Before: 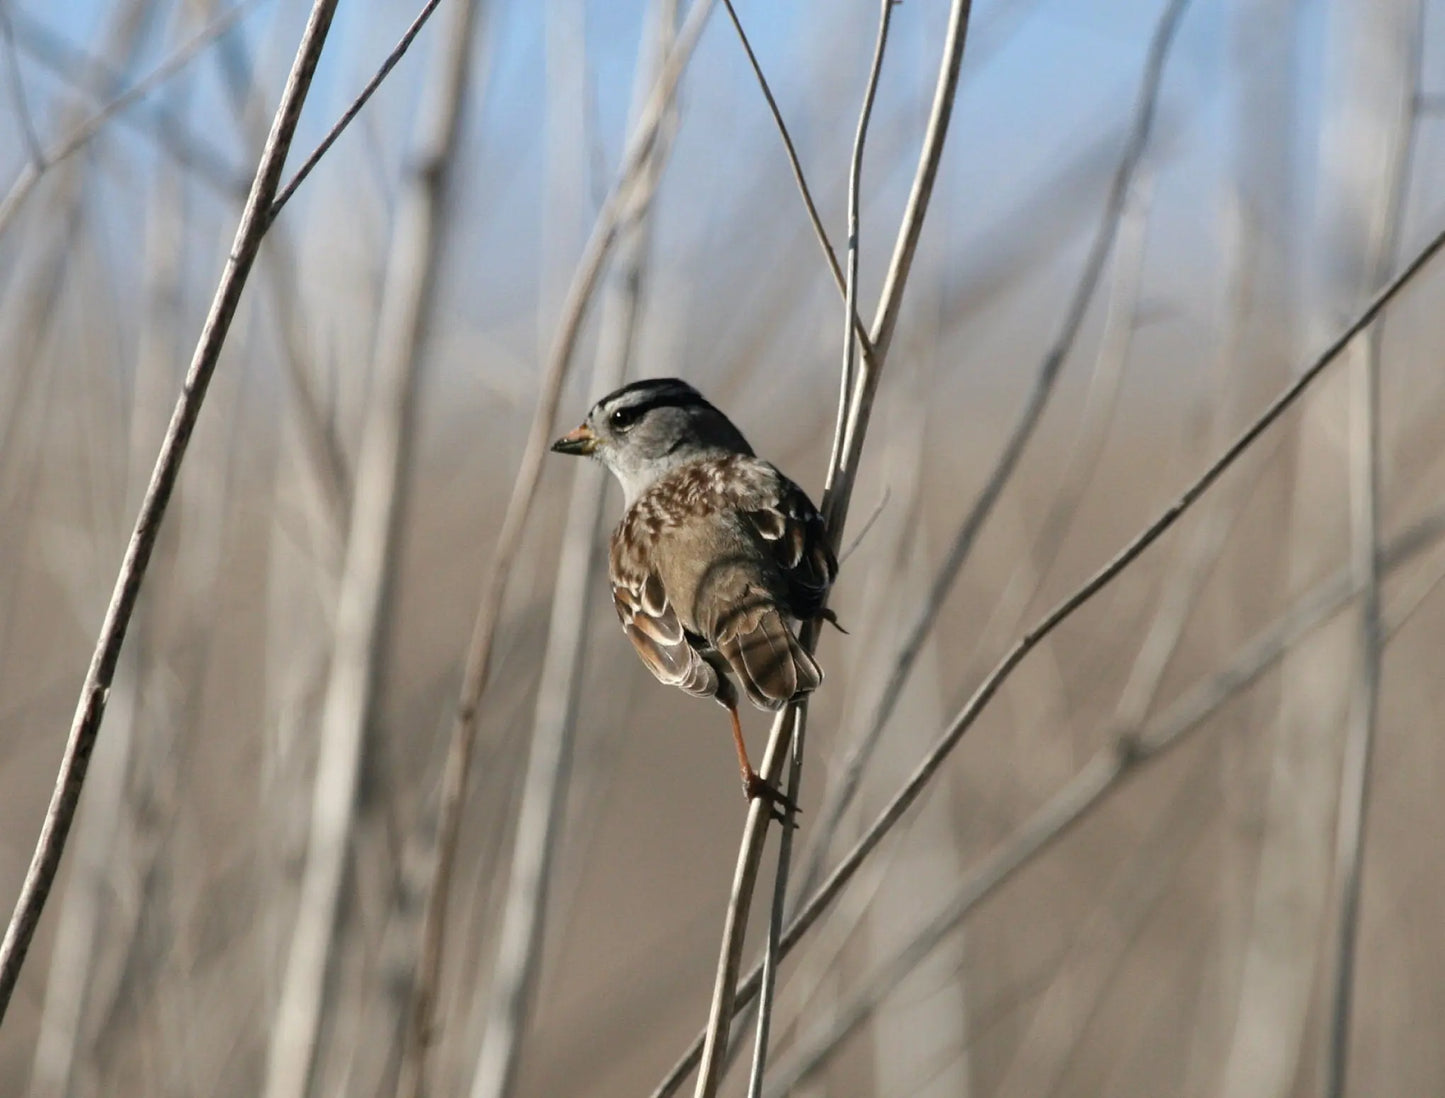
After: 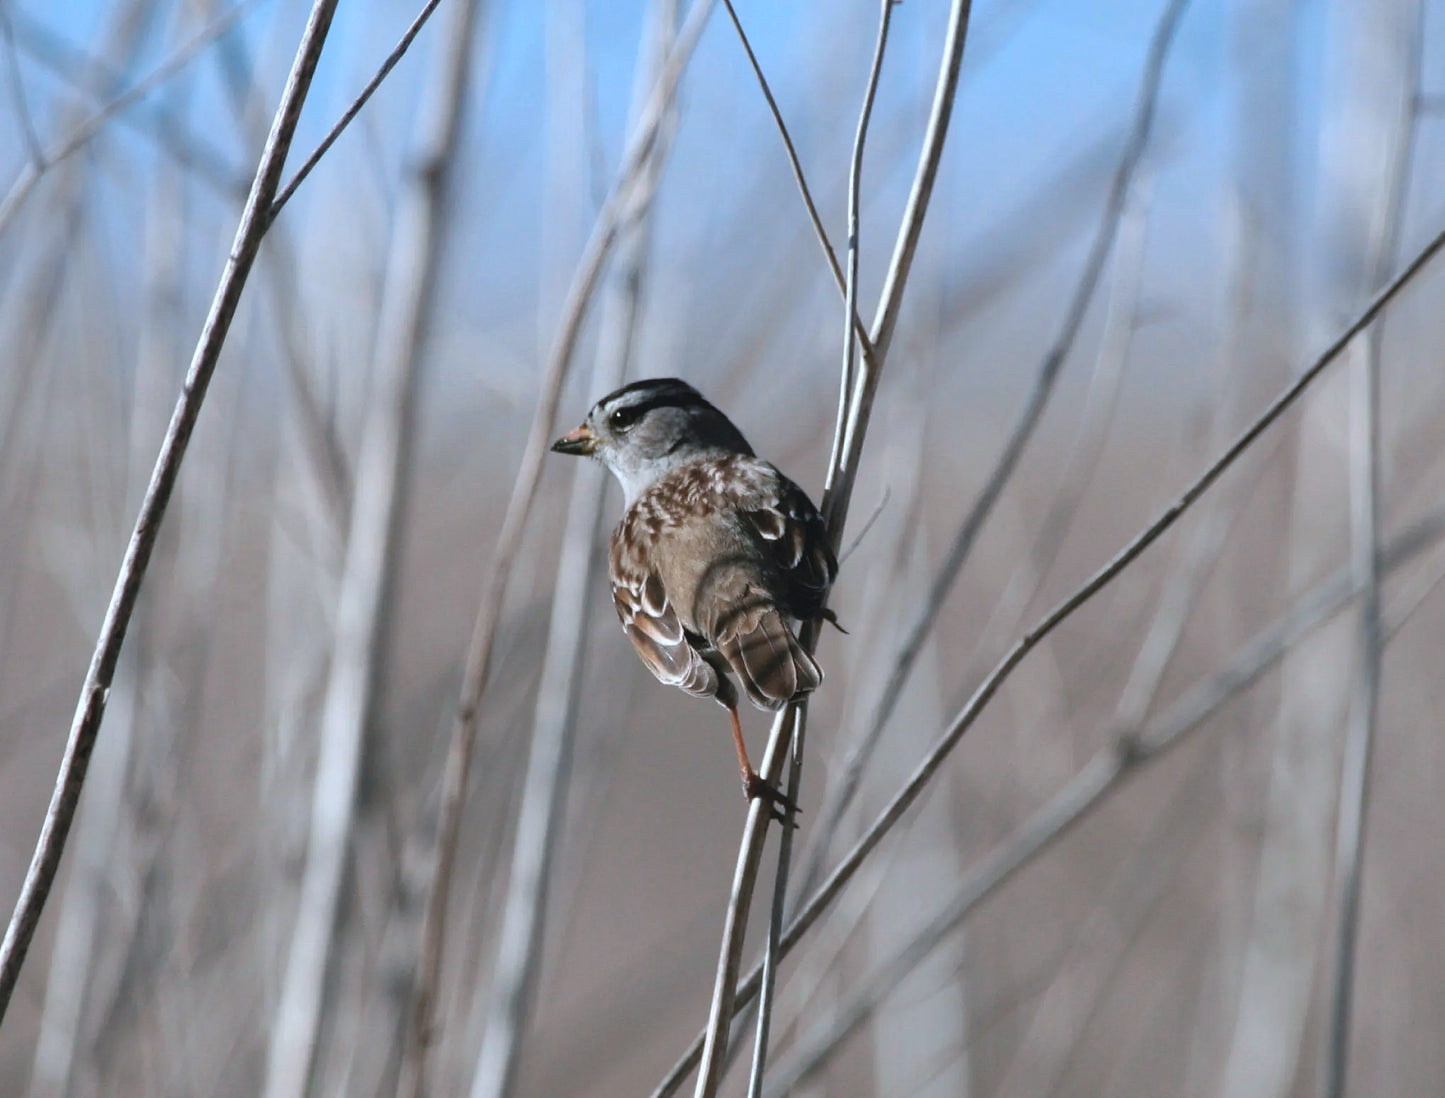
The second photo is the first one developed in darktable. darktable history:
color correction: highlights a* -2.24, highlights b* -18.1
exposure: black level correction -0.005, exposure 0.054 EV, compensate highlight preservation false
